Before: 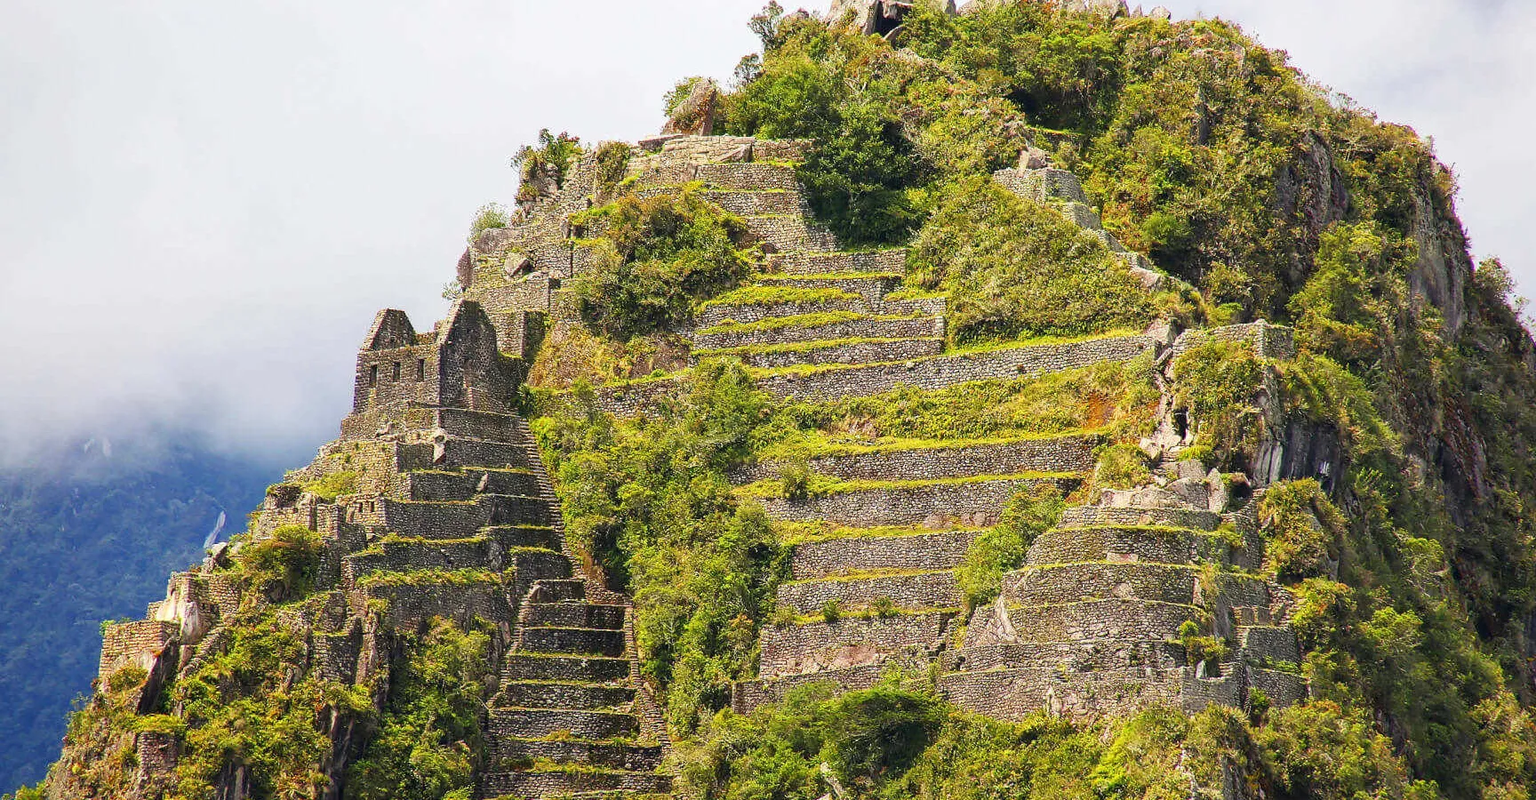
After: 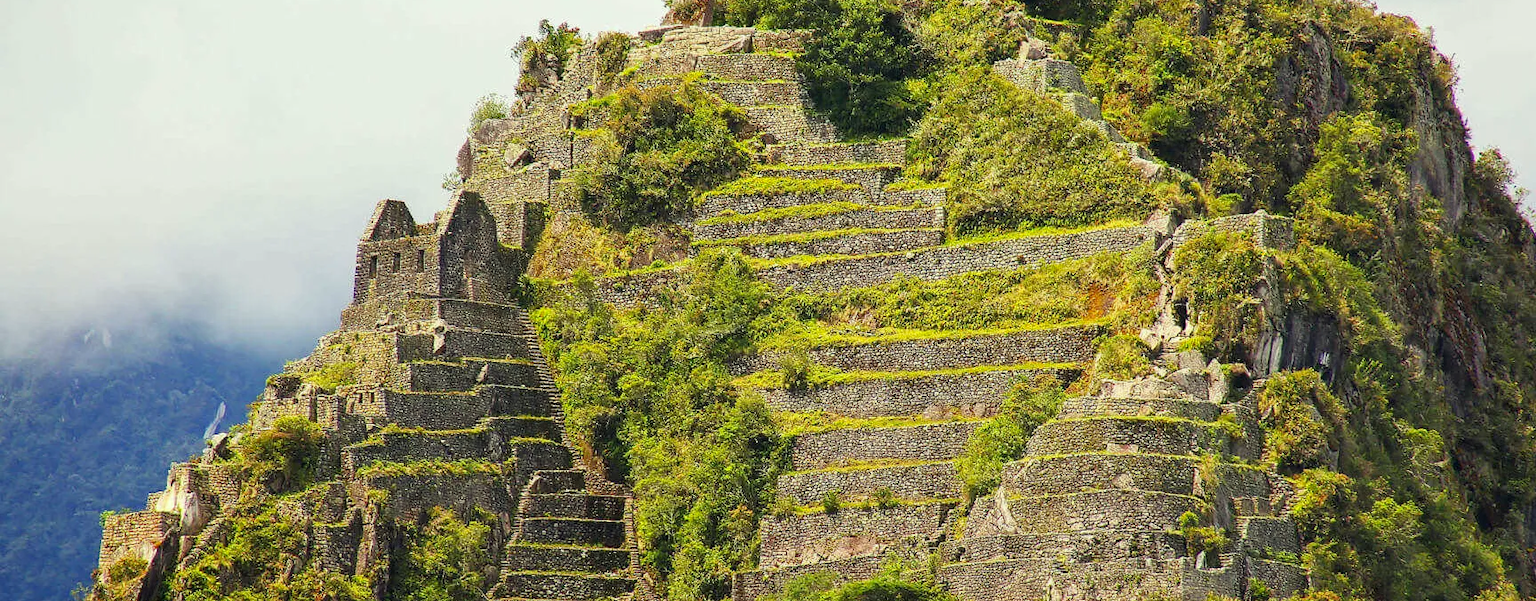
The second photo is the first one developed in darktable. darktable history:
crop: top 13.737%, bottom 11.037%
color correction: highlights a* -4.46, highlights b* 7
